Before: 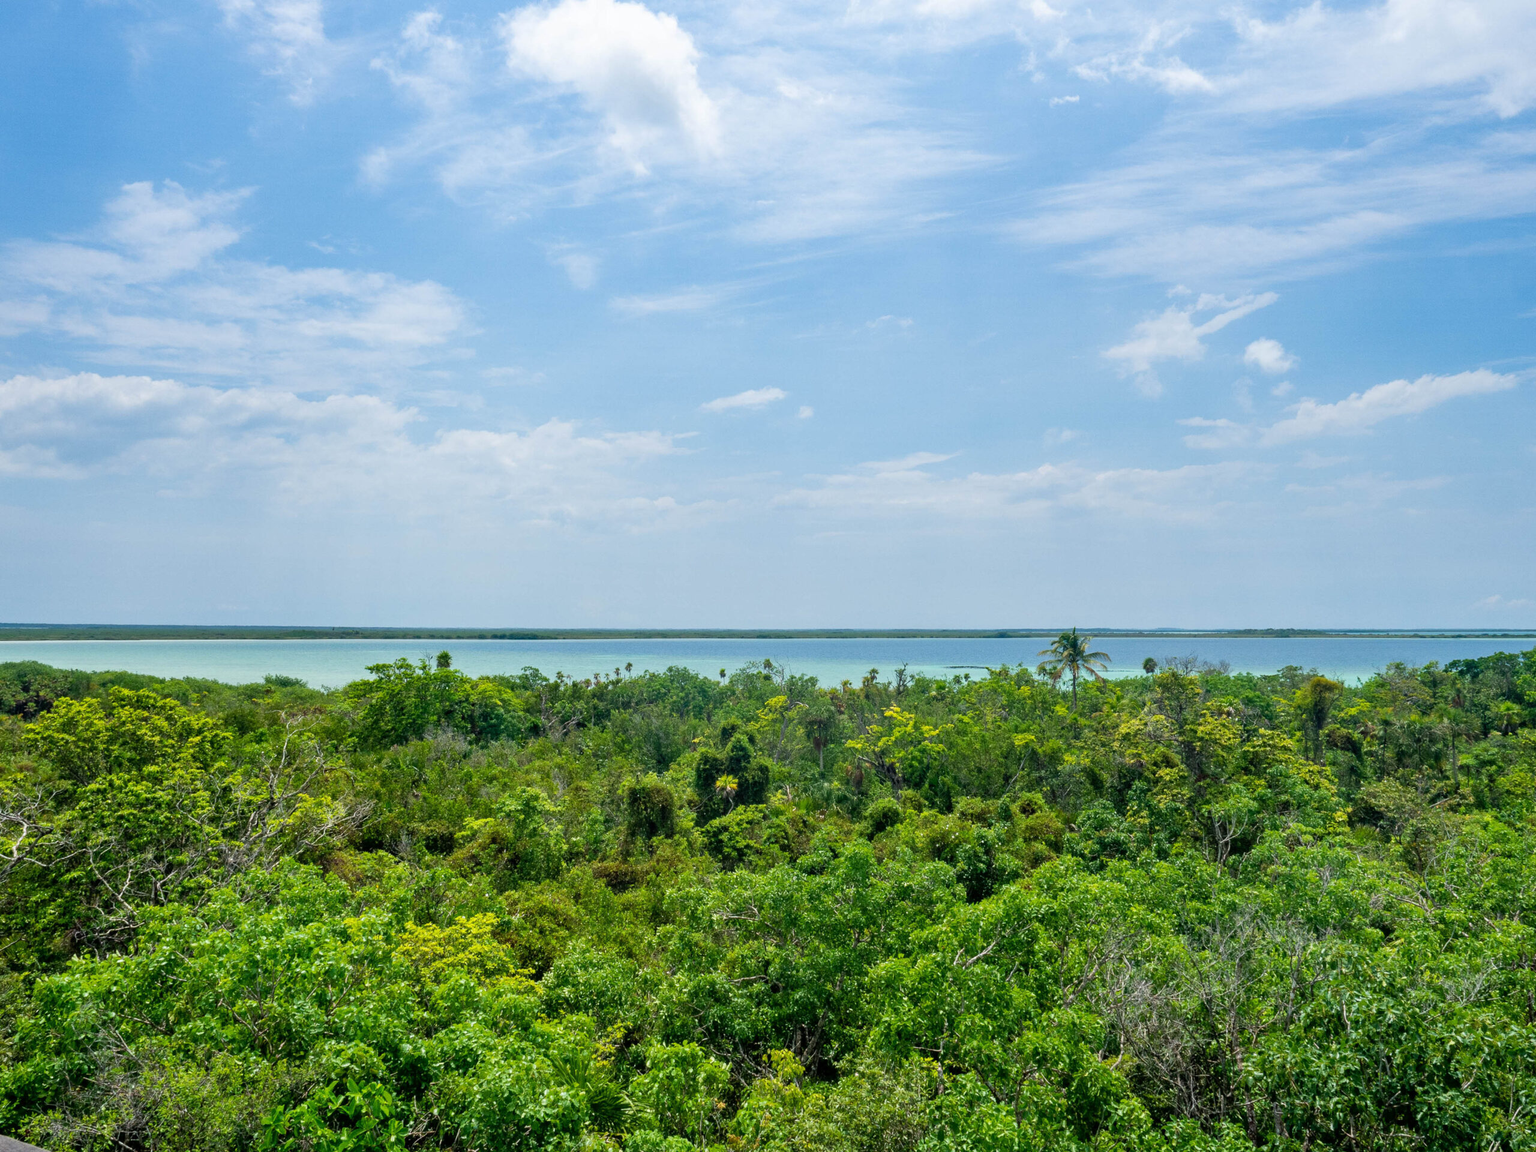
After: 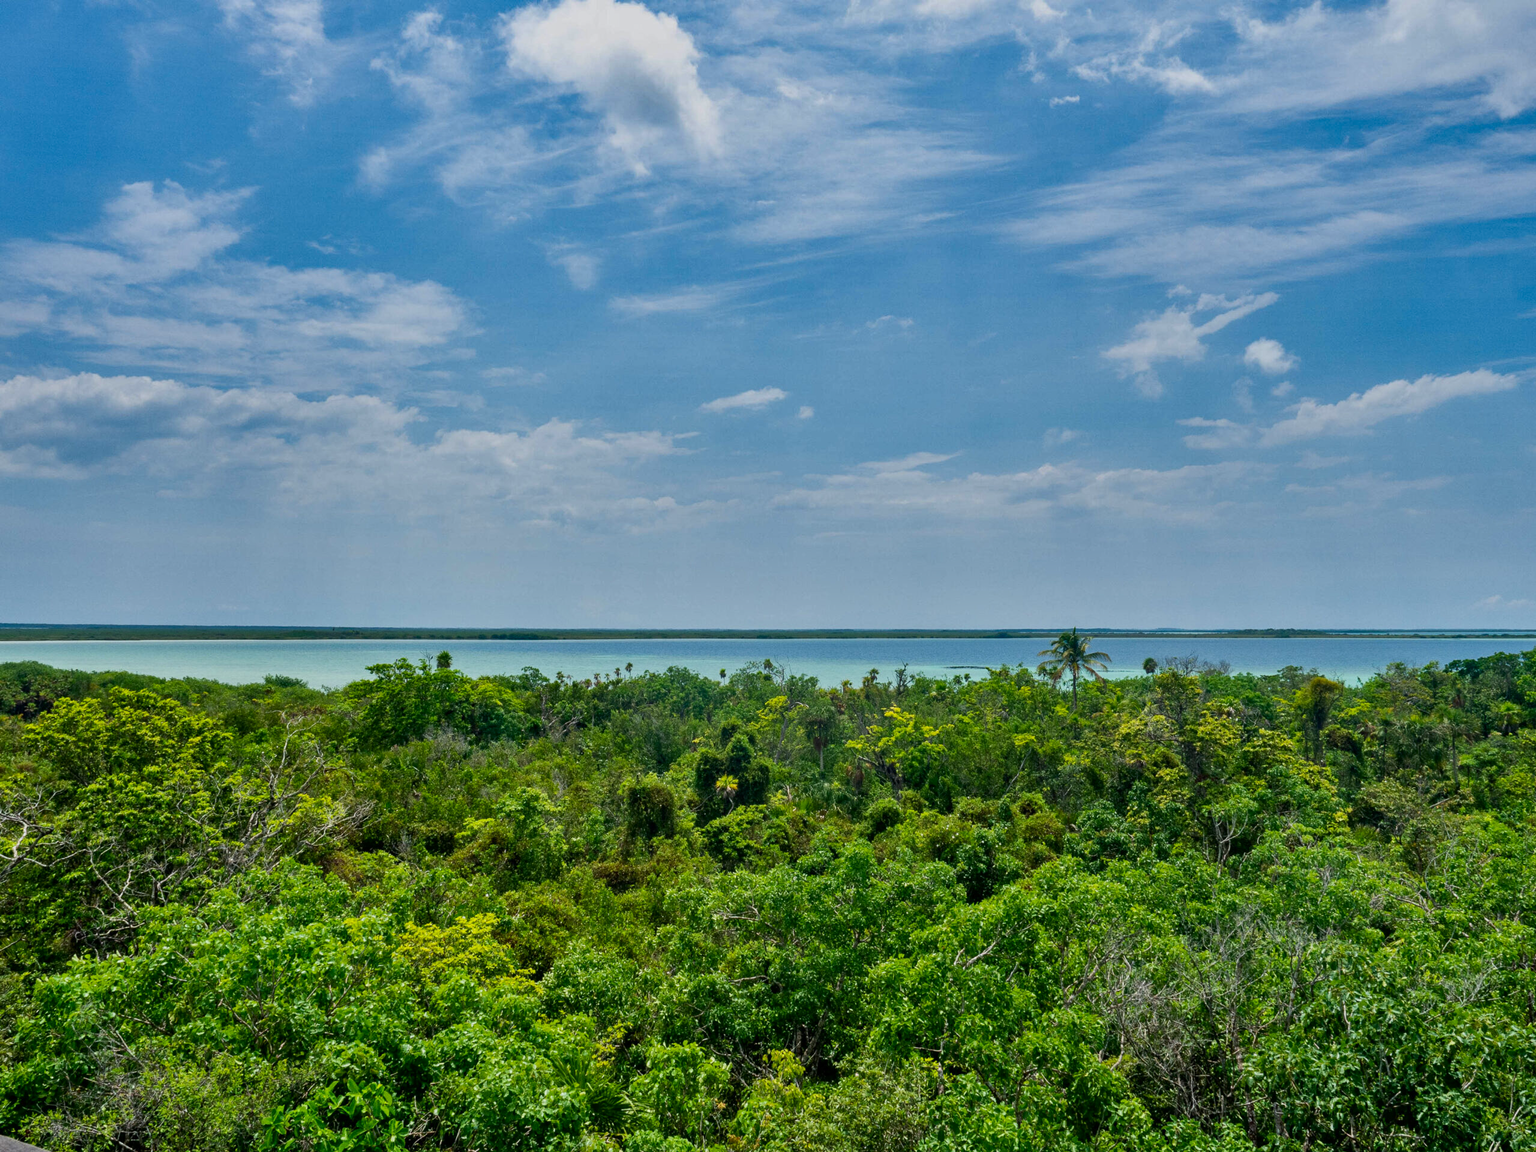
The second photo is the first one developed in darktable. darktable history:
shadows and highlights: radius 129.16, shadows 64.91, white point adjustment -10, highlights -54.39, compress 48.42%, highlights color adjustment 100%, soften with gaussian
contrast brightness saturation: contrast 0.15
